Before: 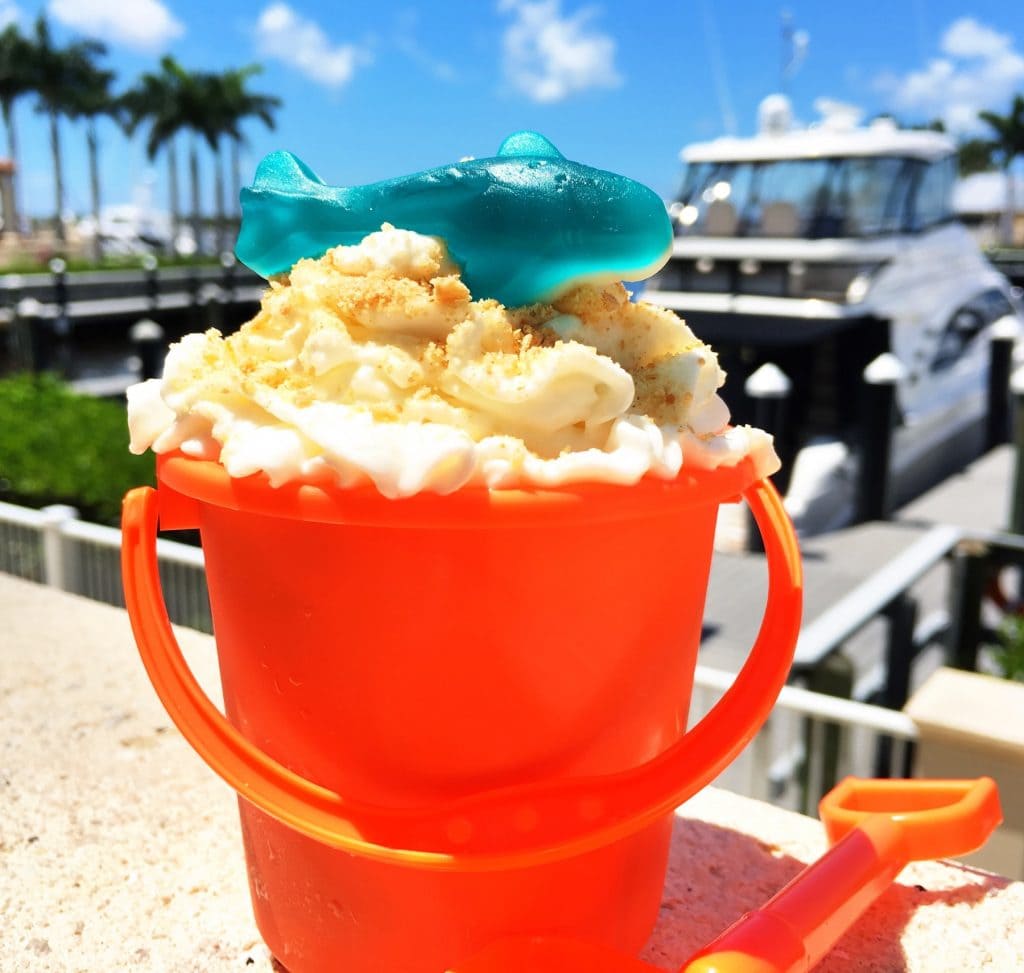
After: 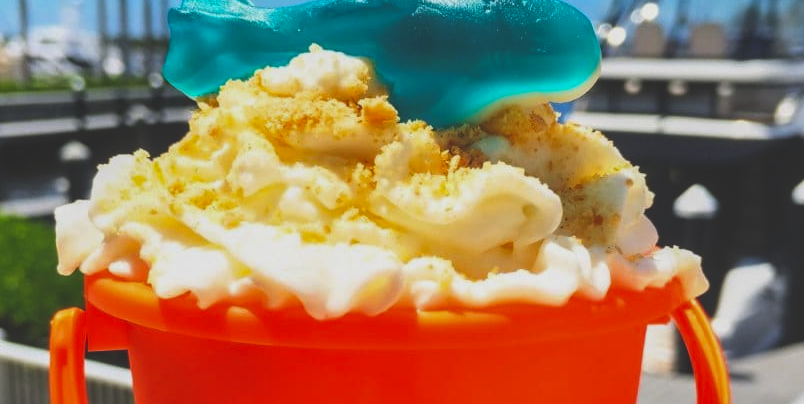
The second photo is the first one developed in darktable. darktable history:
color balance rgb: perceptual saturation grading › global saturation 30%, global vibrance 10%
crop: left 7.036%, top 18.398%, right 14.379%, bottom 40.043%
exposure: black level correction -0.036, exposure -0.497 EV, compensate highlight preservation false
local contrast: on, module defaults
